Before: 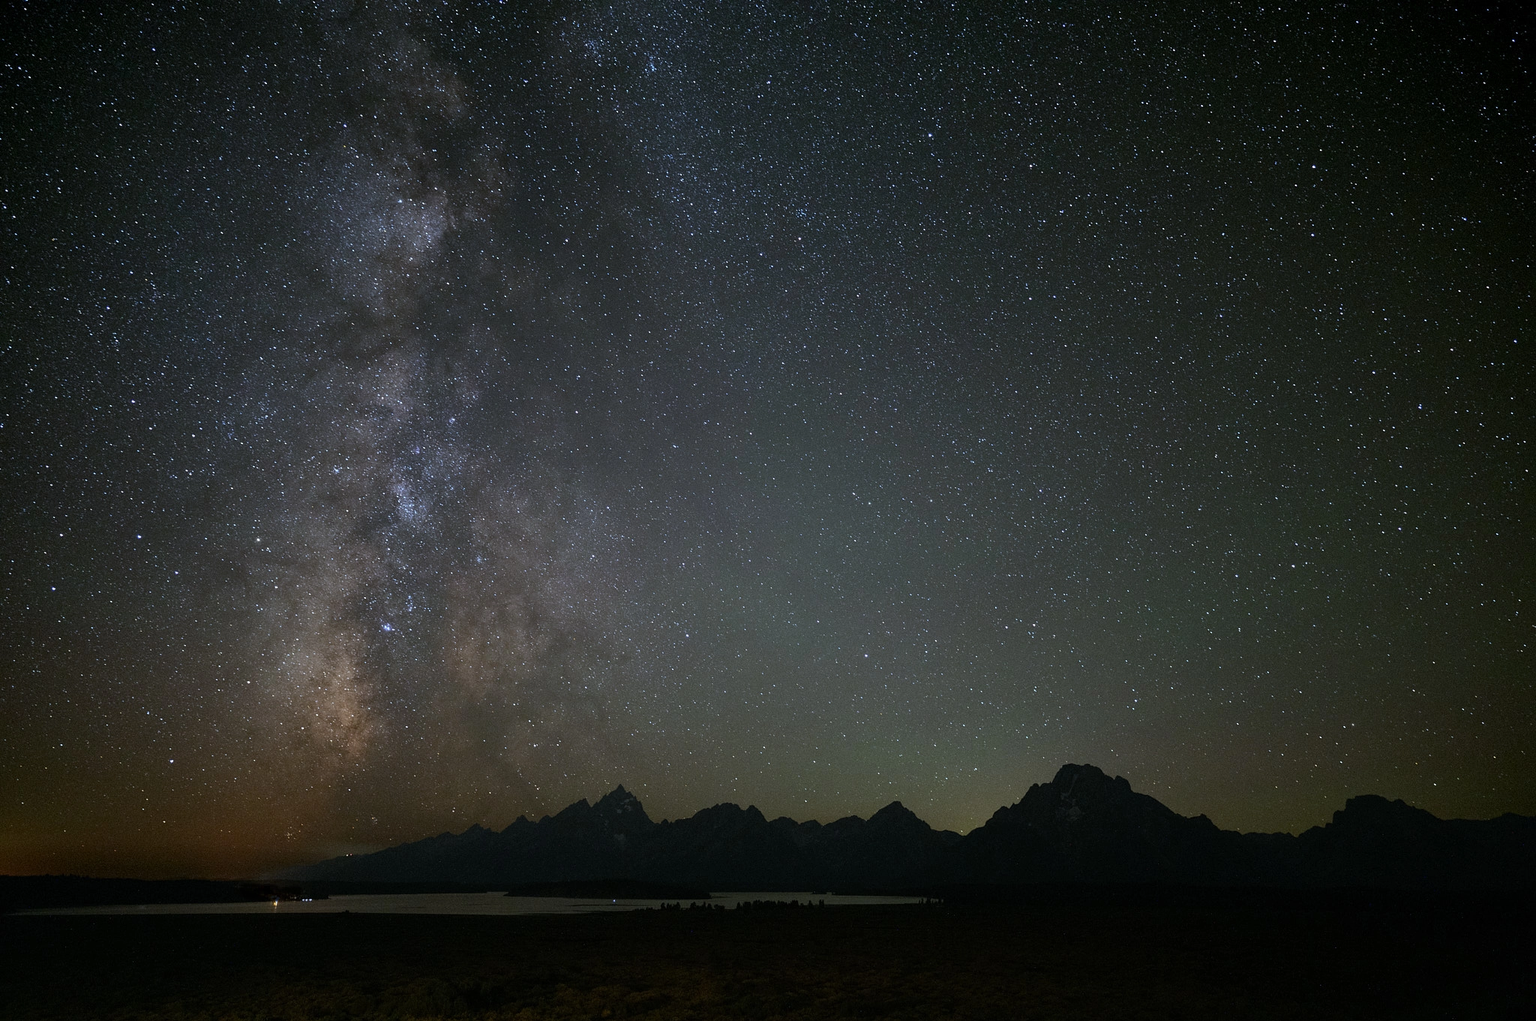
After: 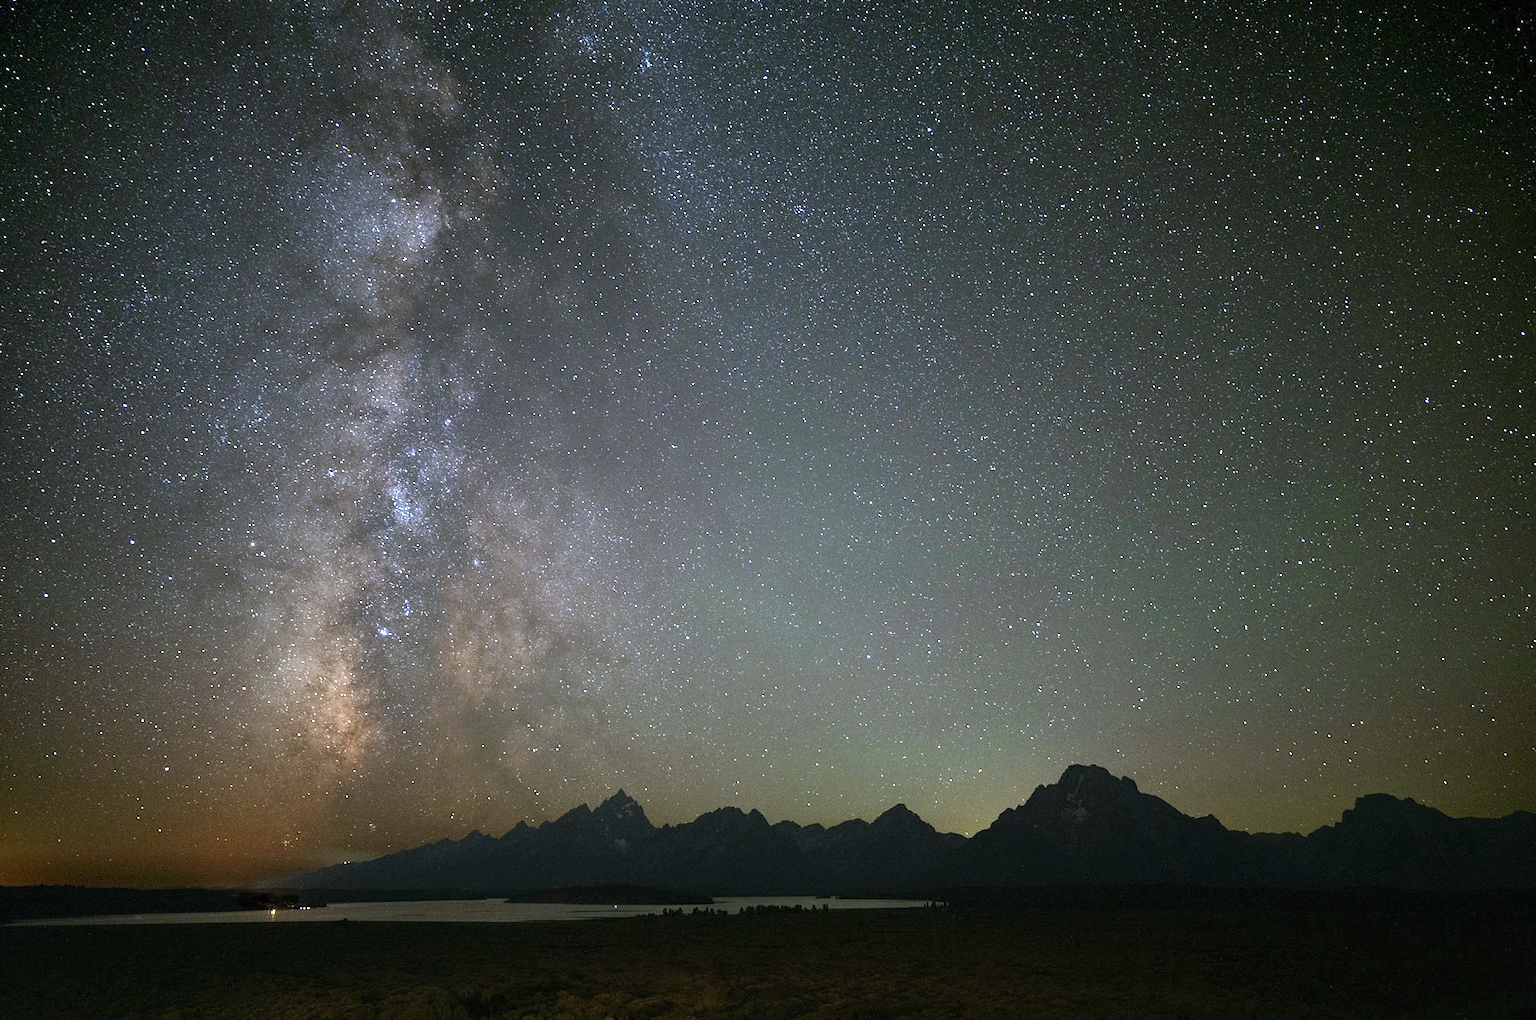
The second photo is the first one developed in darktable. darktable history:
exposure: black level correction 0, exposure 1.388 EV, compensate exposure bias true, compensate highlight preservation false
rotate and perspective: rotation -0.45°, automatic cropping original format, crop left 0.008, crop right 0.992, crop top 0.012, crop bottom 0.988
